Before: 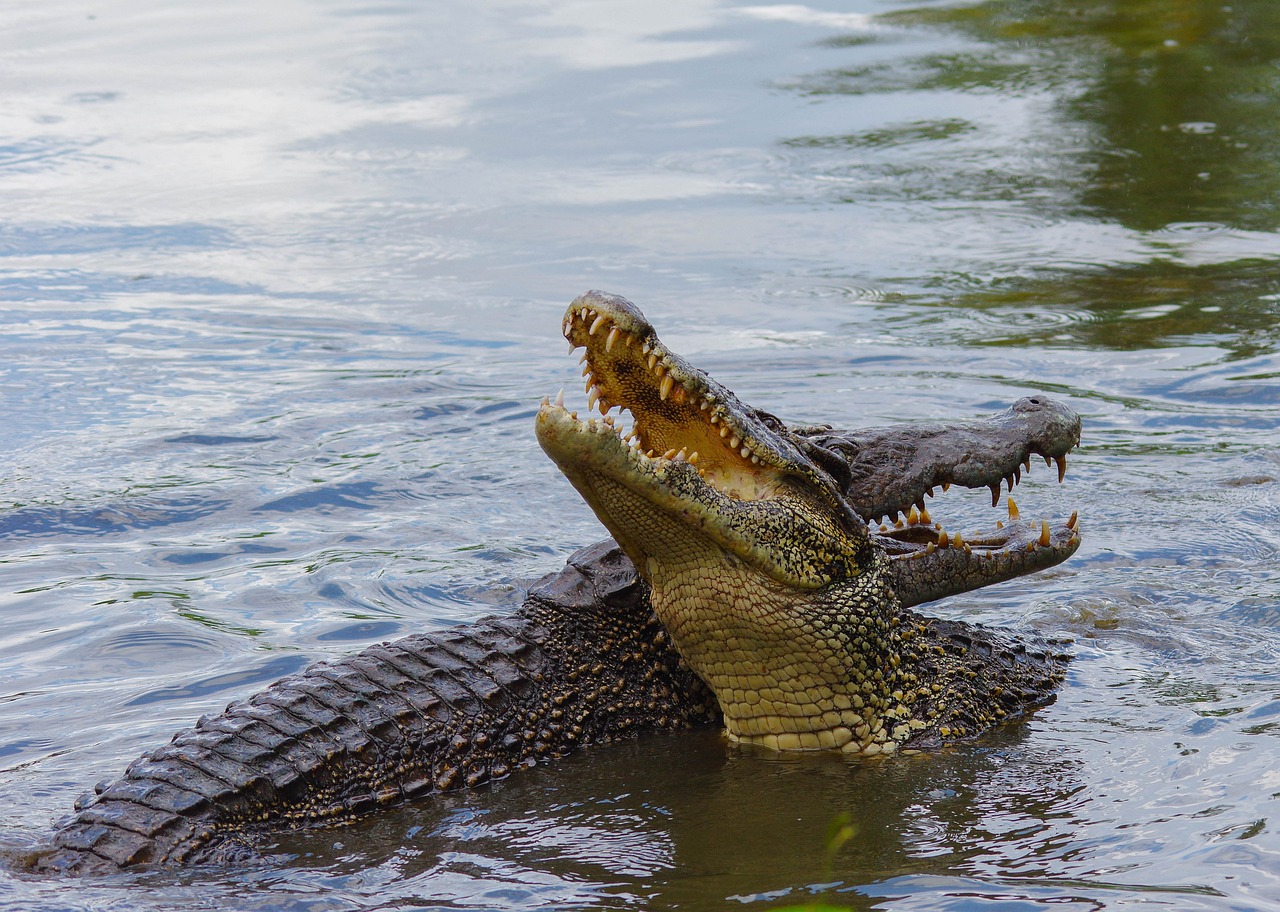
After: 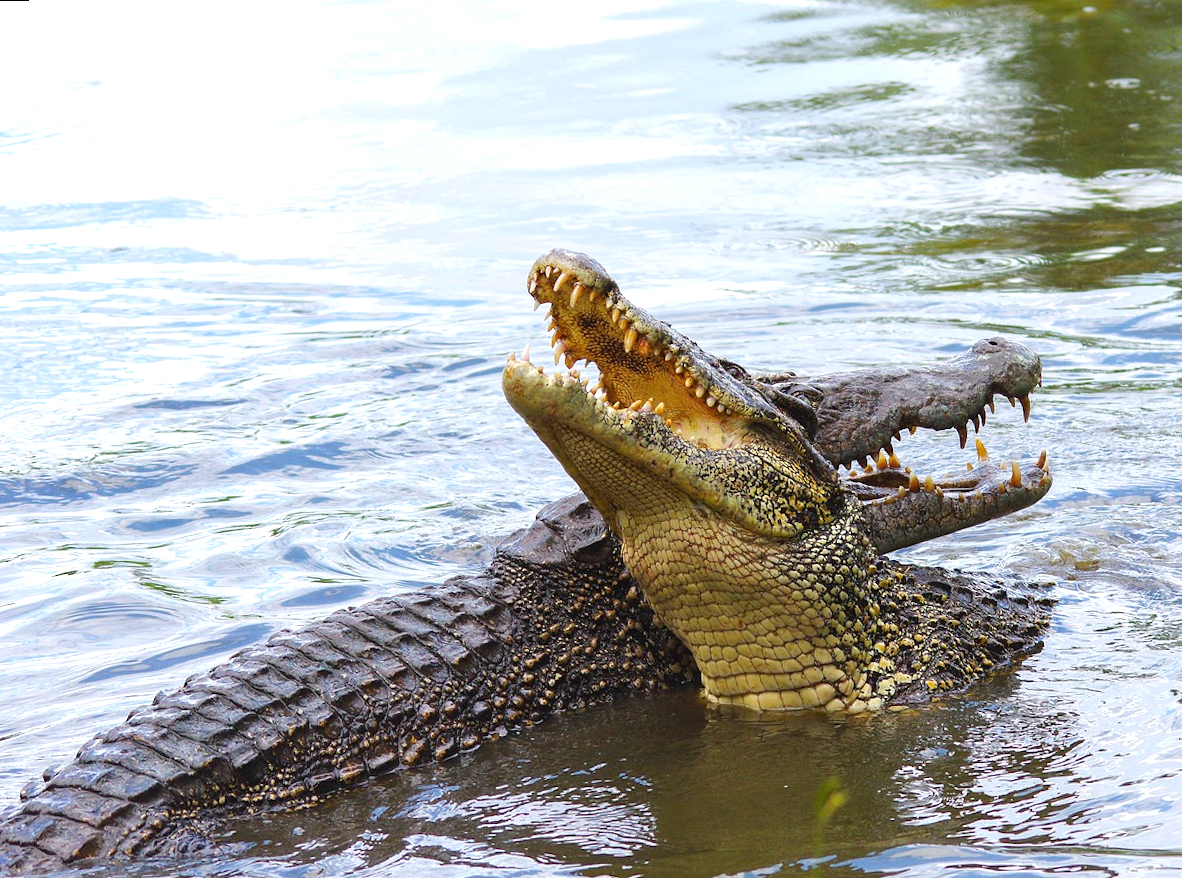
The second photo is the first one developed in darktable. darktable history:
base curve: curves: ch0 [(0, 0) (0.283, 0.295) (1, 1)], preserve colors none
rotate and perspective: rotation -1.68°, lens shift (vertical) -0.146, crop left 0.049, crop right 0.912, crop top 0.032, crop bottom 0.96
crop: top 0.05%, bottom 0.098%
exposure: black level correction 0, exposure 0.9 EV, compensate exposure bias true, compensate highlight preservation false
